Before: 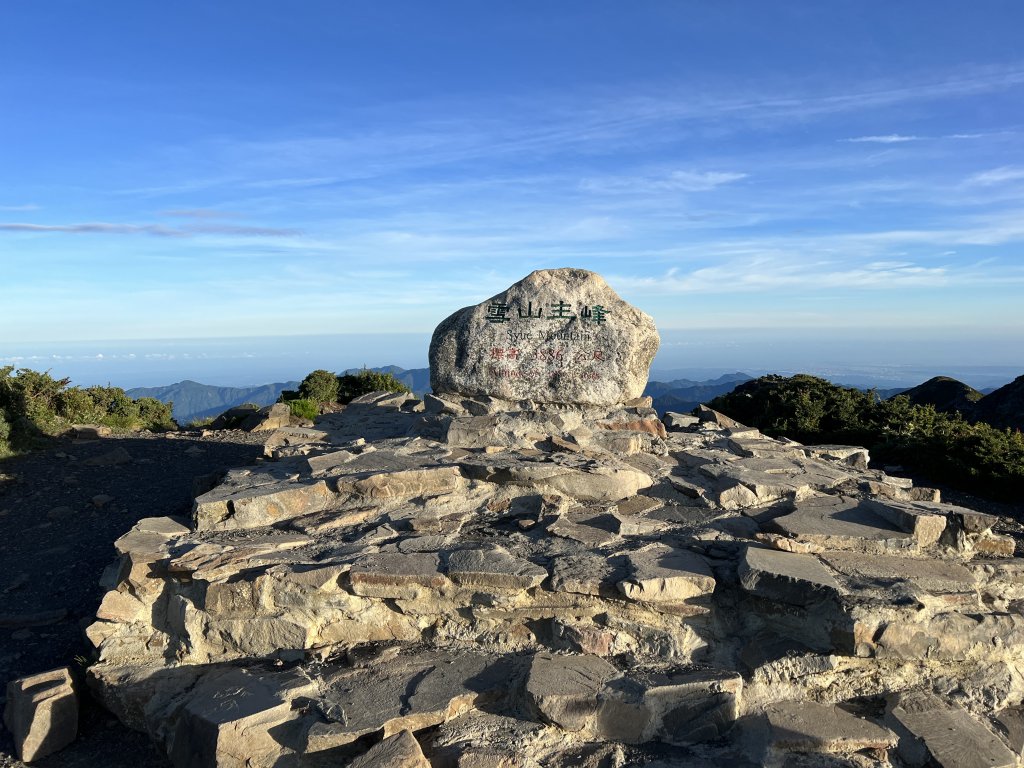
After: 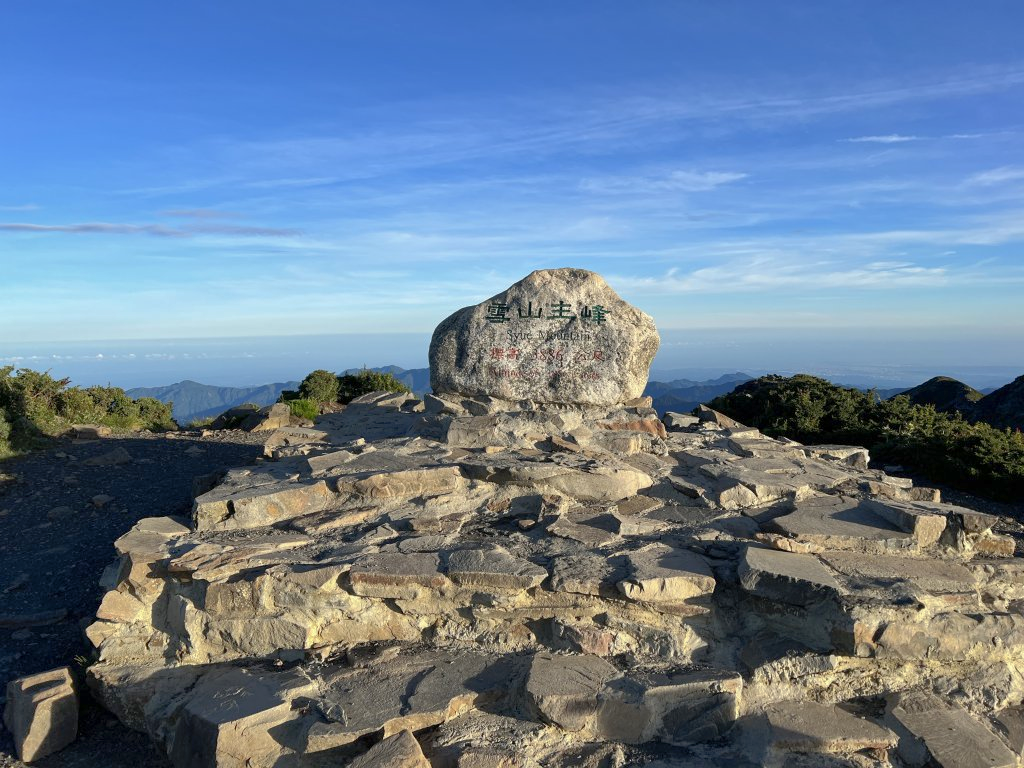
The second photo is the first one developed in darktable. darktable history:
levels: levels [0, 0.498, 1]
shadows and highlights: on, module defaults
